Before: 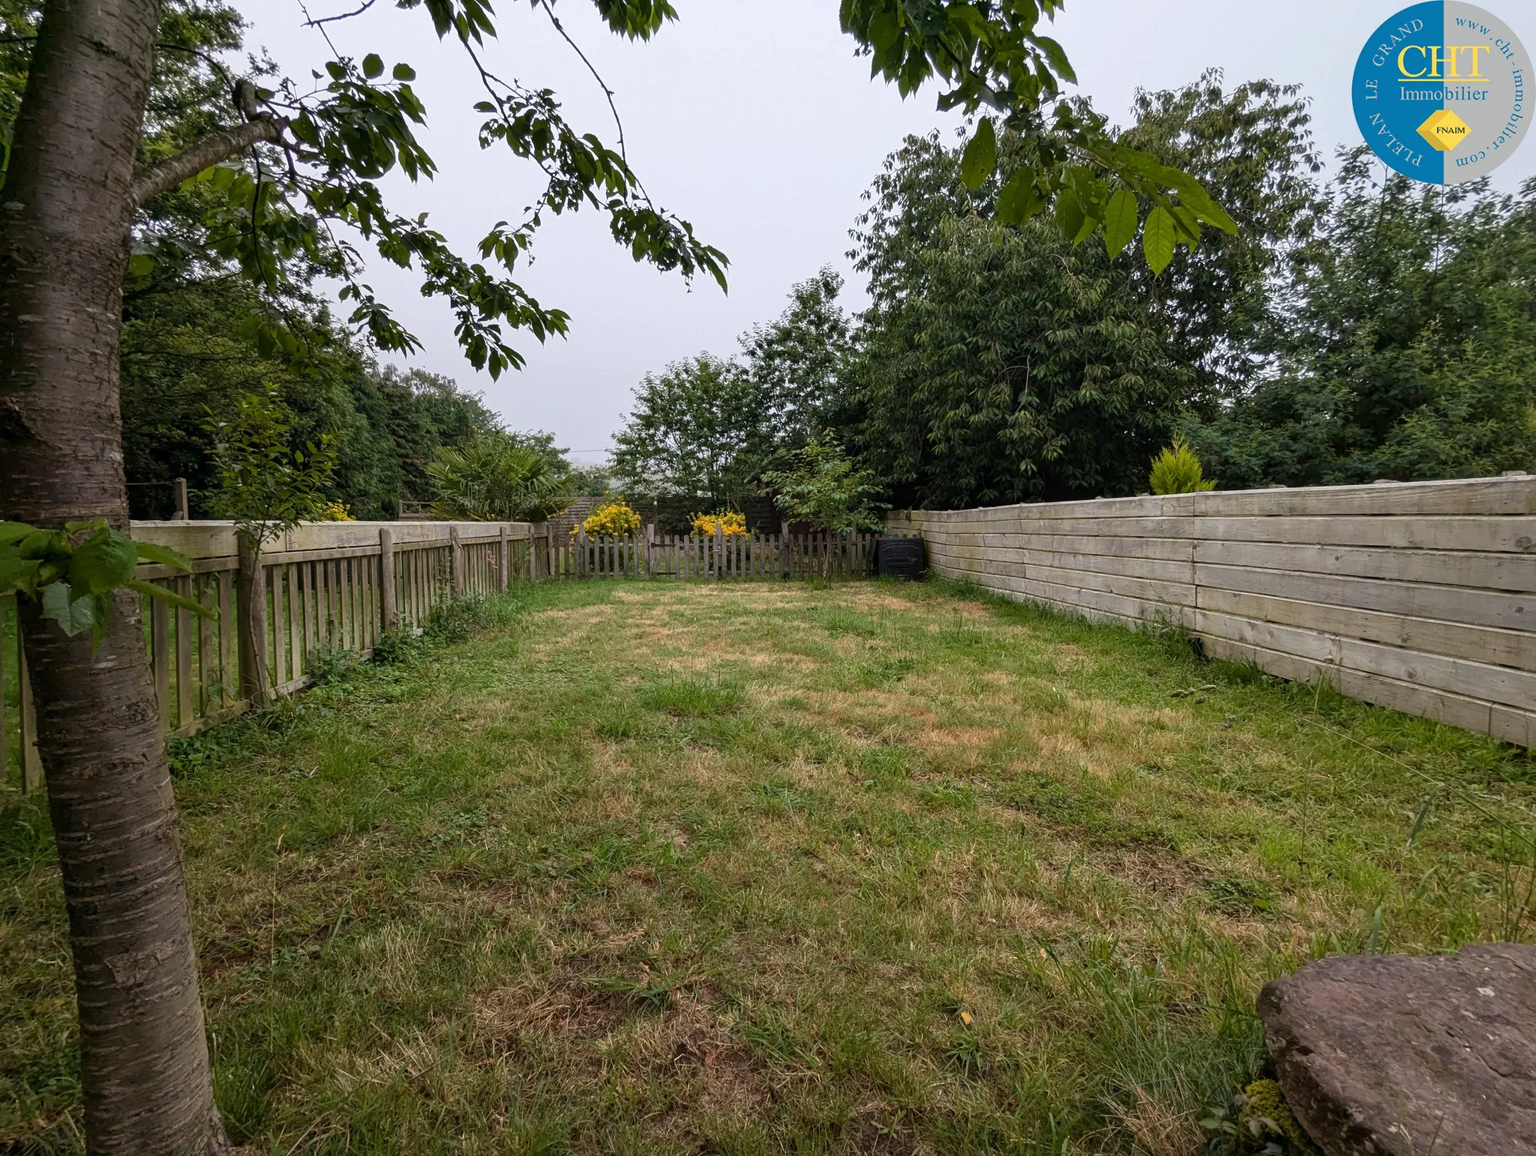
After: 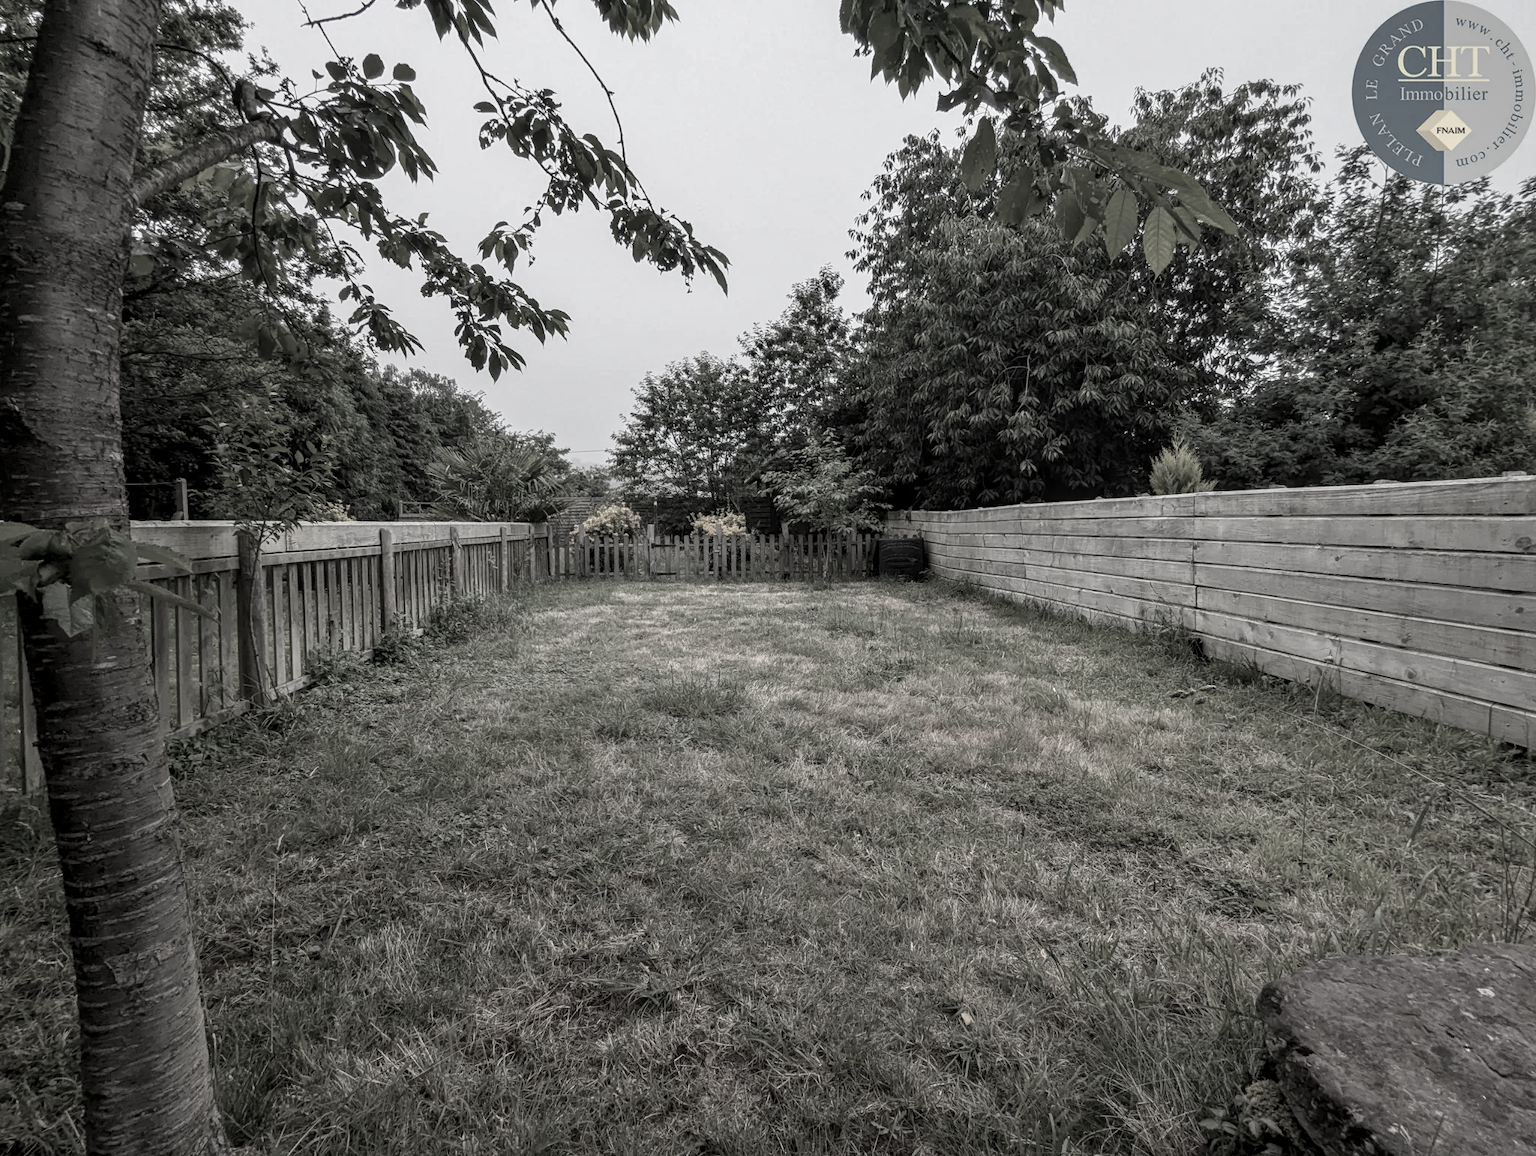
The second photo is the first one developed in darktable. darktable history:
color correction: highlights b* -0.022, saturation 0.145
local contrast: on, module defaults
